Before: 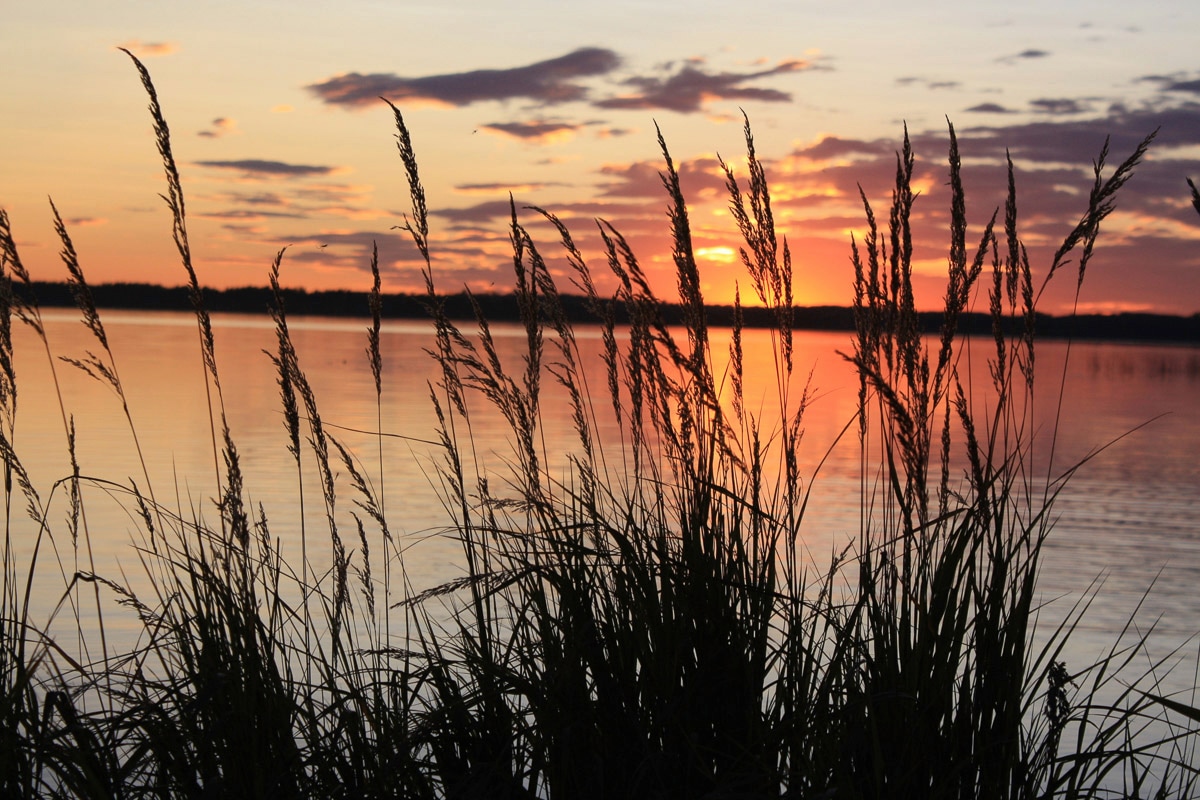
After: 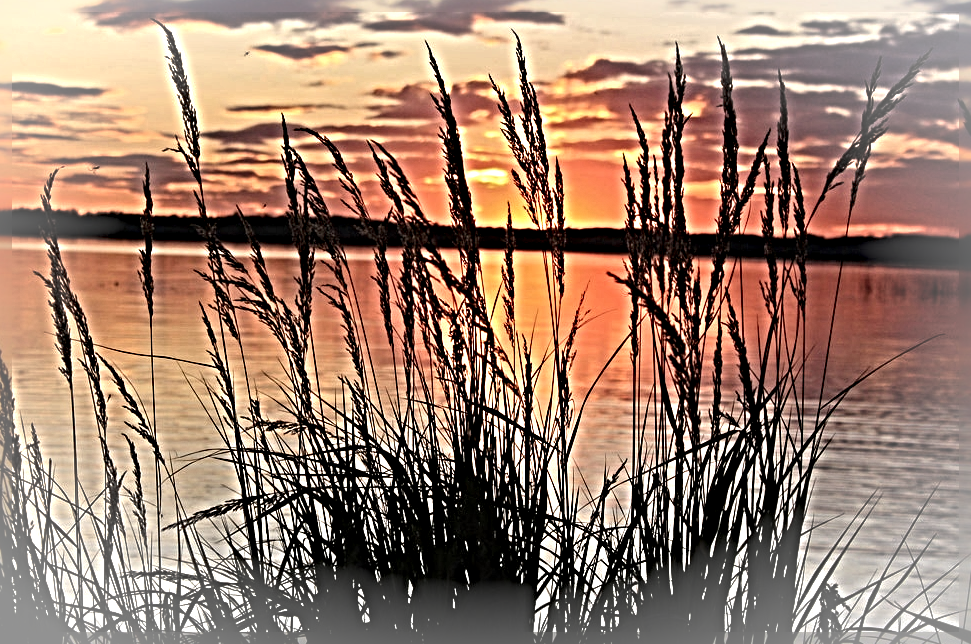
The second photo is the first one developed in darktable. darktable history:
vignetting: brightness 0.285, saturation 0.002, automatic ratio true
sharpen: radius 6.281, amount 1.783, threshold 0.047
crop: left 19.01%, top 9.78%, right 0%, bottom 9.697%
